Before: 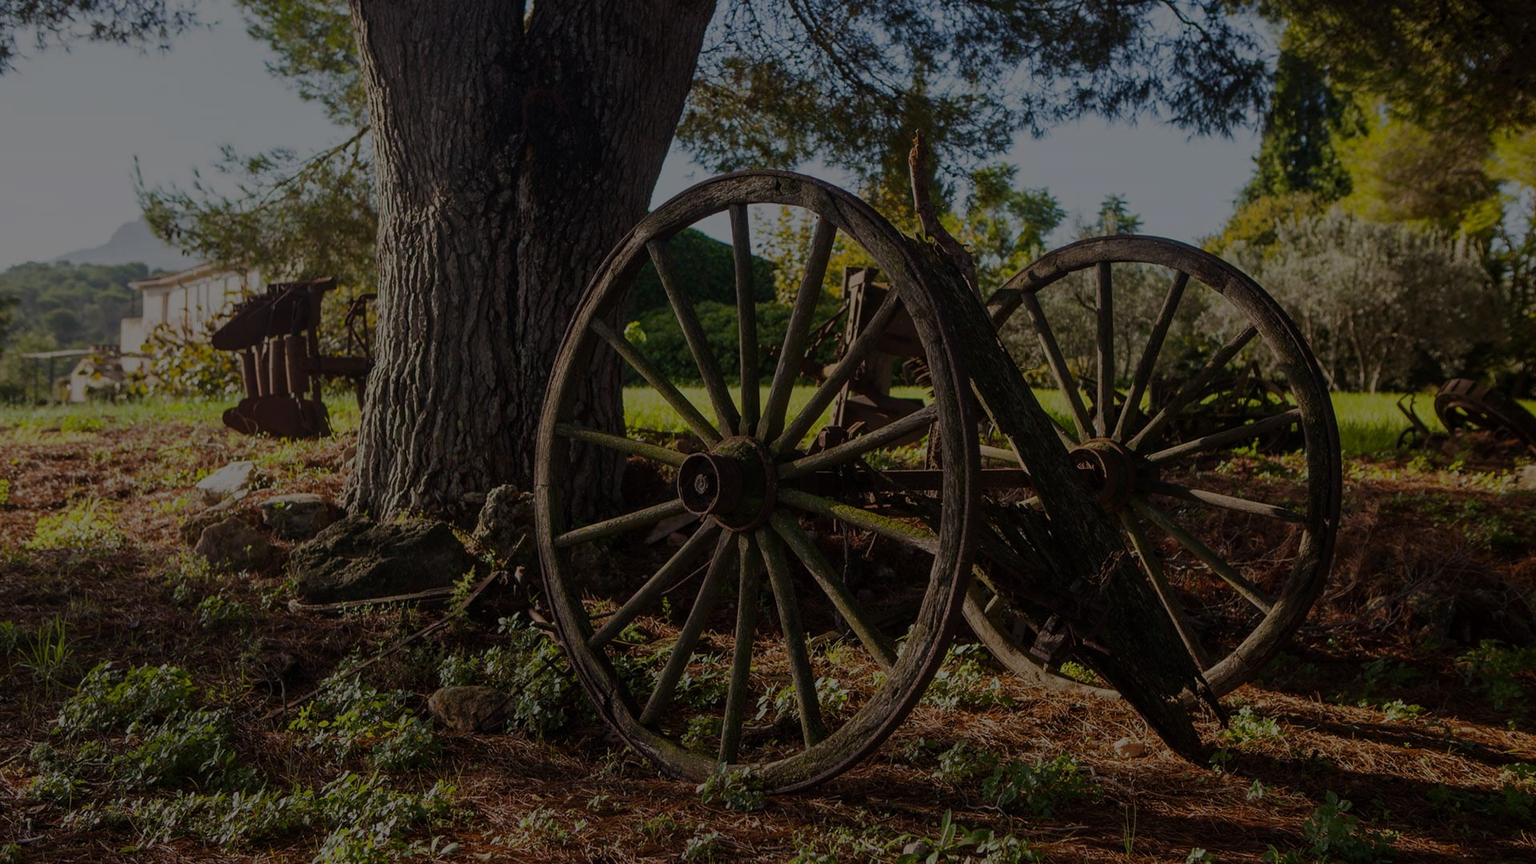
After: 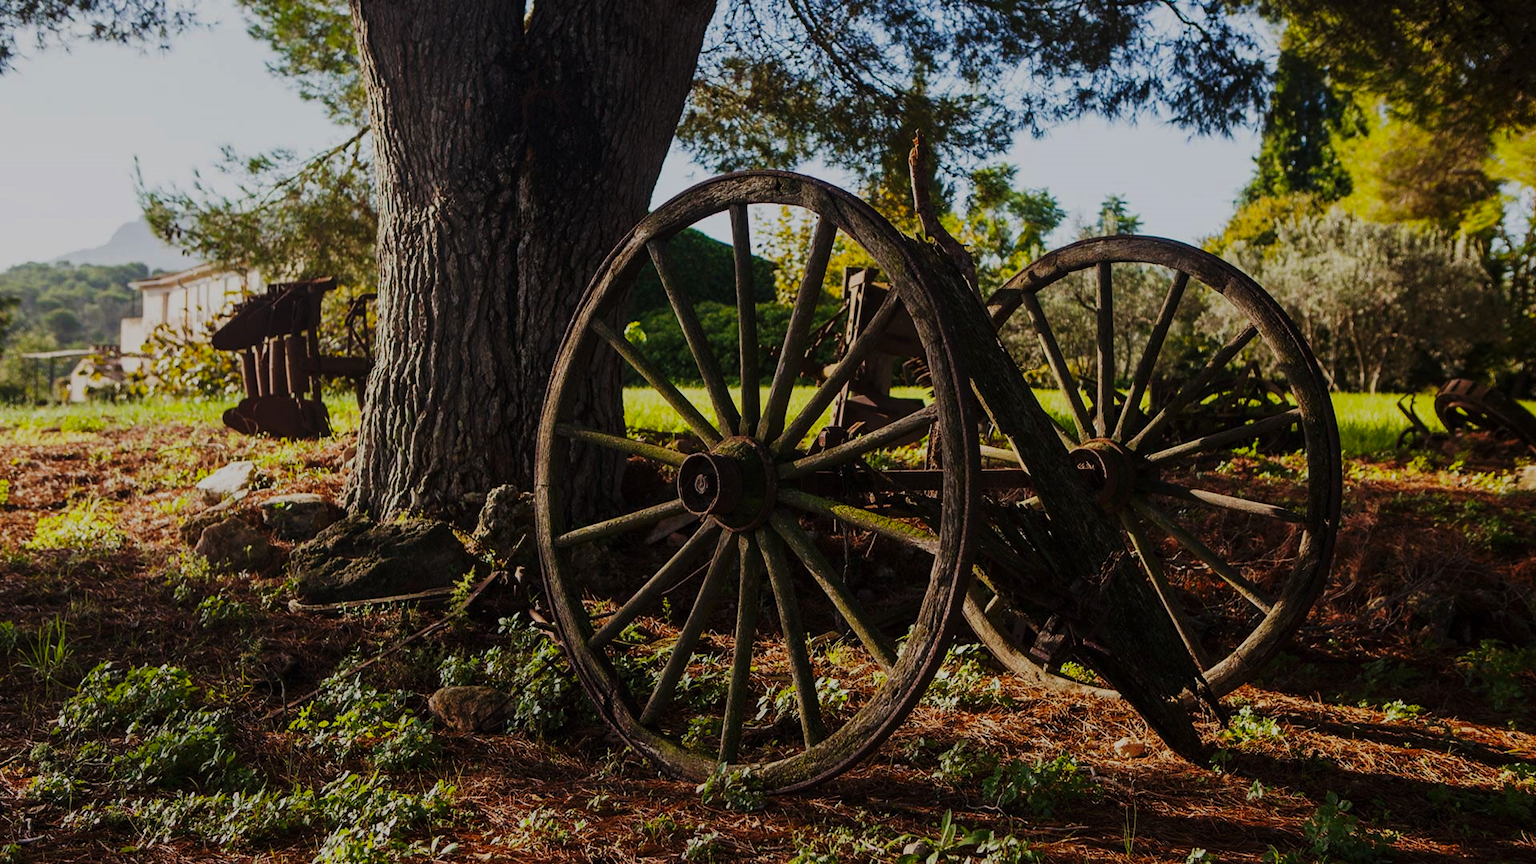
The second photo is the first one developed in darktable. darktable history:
exposure: exposure 0.764 EV, compensate highlight preservation false
base curve: curves: ch0 [(0, 0) (0.032, 0.025) (0.121, 0.166) (0.206, 0.329) (0.605, 0.79) (1, 1)], preserve colors none
